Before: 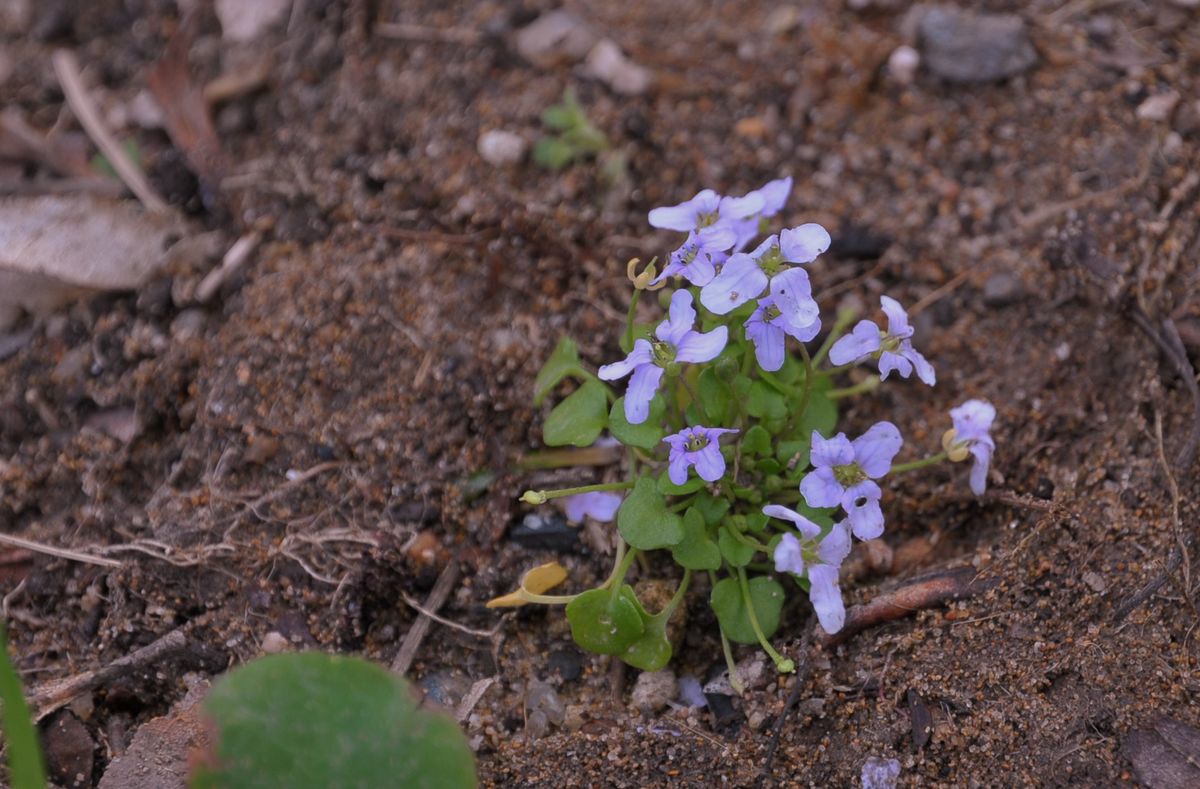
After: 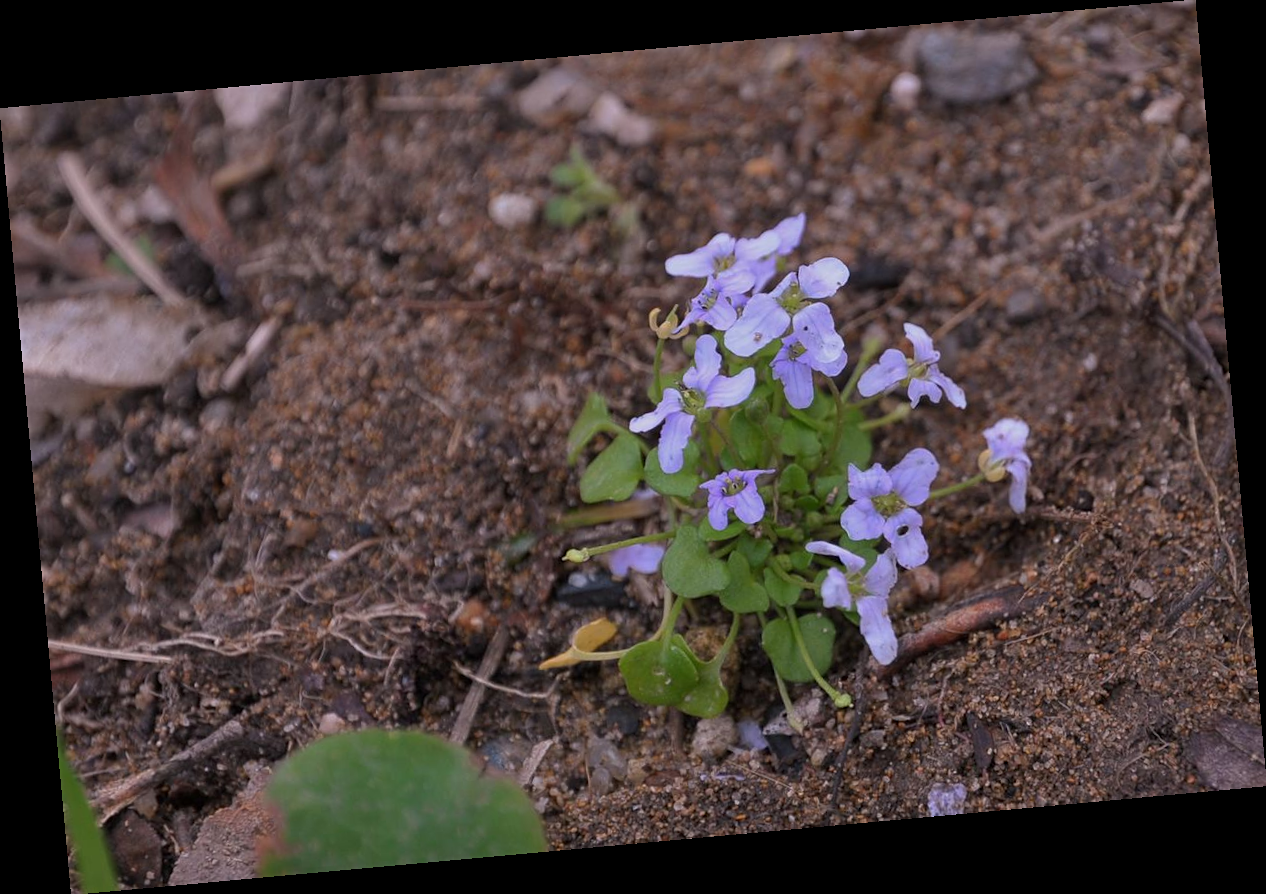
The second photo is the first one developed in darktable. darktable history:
sharpen: amount 0.2
rotate and perspective: rotation -5.2°, automatic cropping off
